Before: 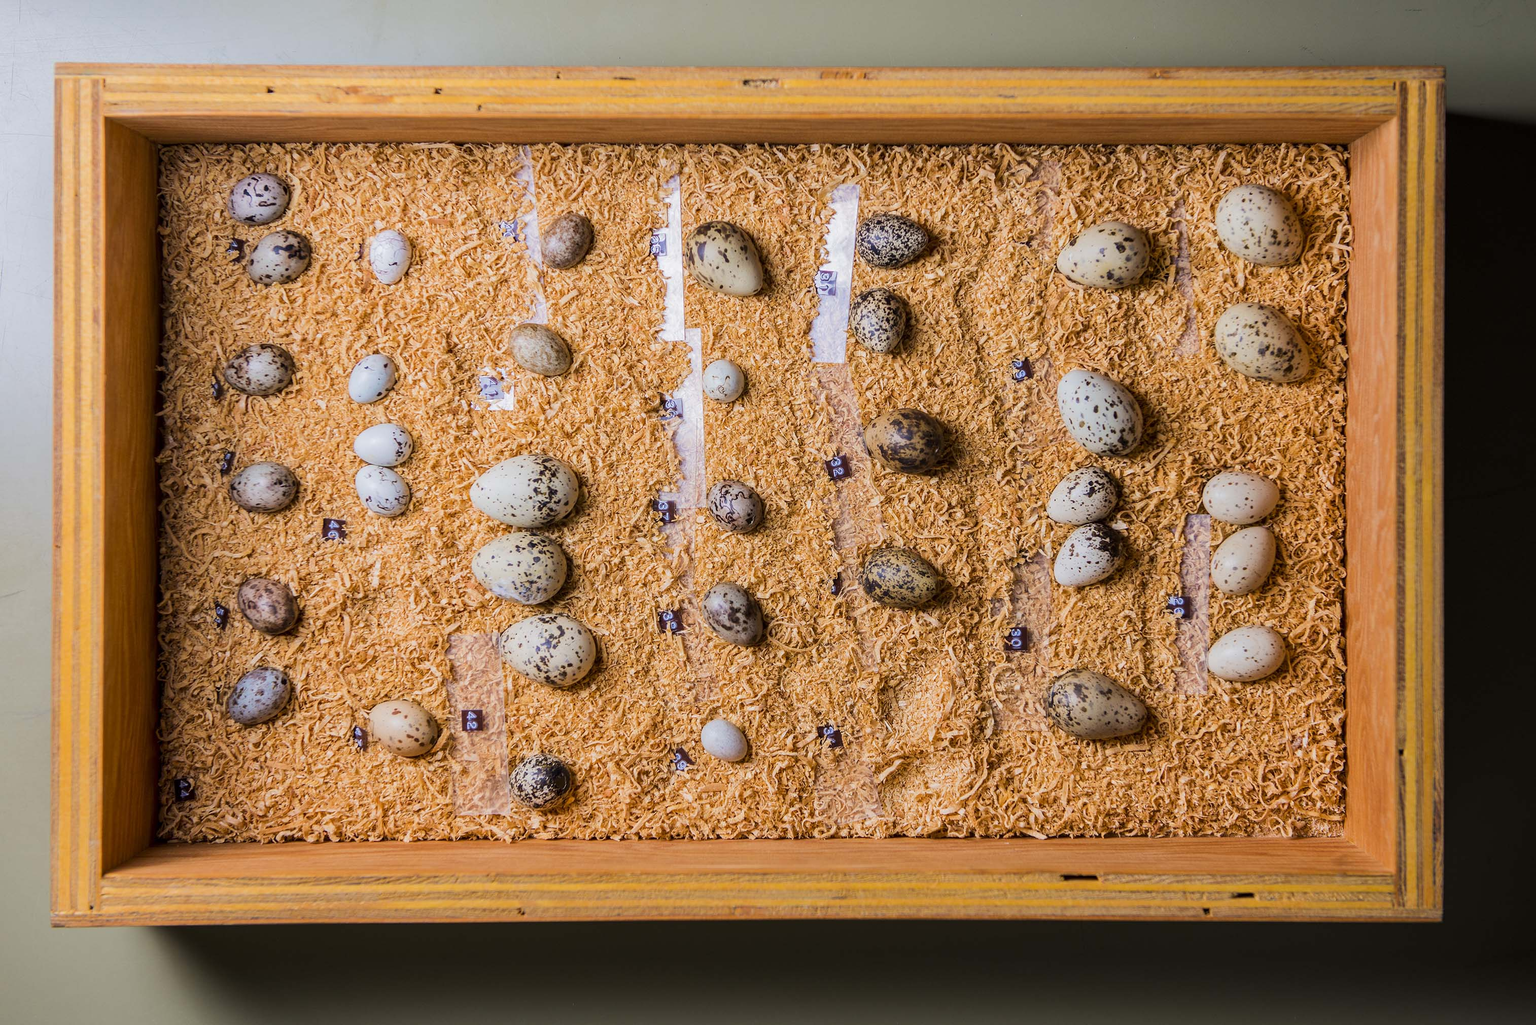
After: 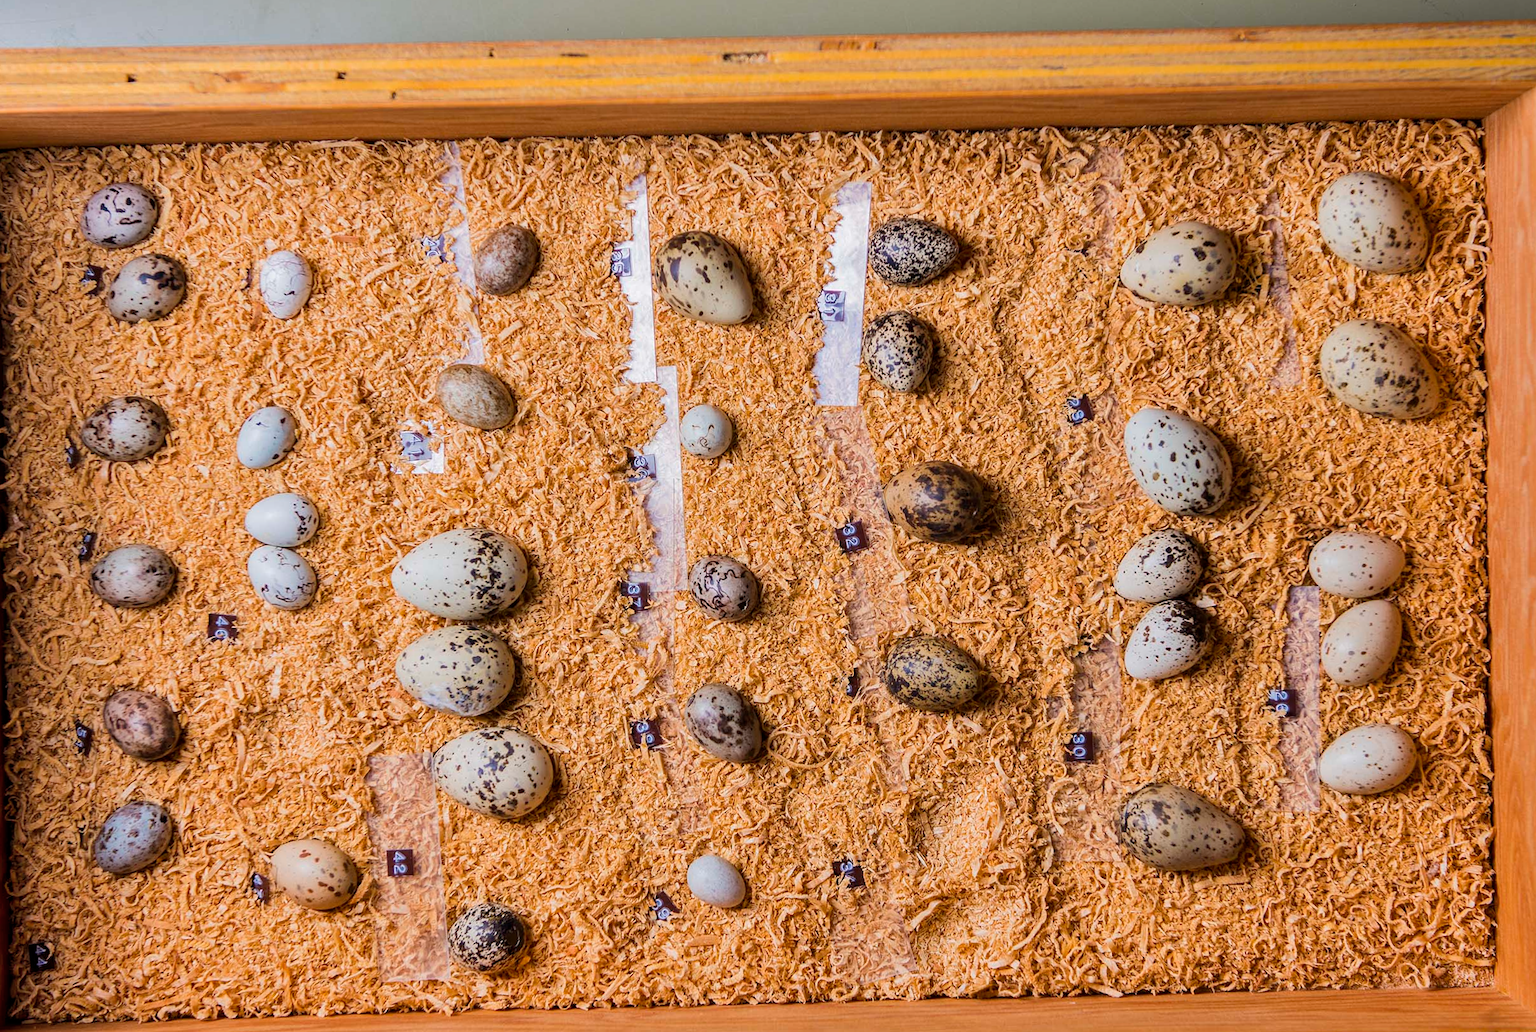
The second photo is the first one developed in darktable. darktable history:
crop and rotate: left 10.77%, top 5.1%, right 10.41%, bottom 16.76%
tone equalizer: on, module defaults
rotate and perspective: rotation -1.17°, automatic cropping off
shadows and highlights: highlights color adjustment 0%, low approximation 0.01, soften with gaussian
